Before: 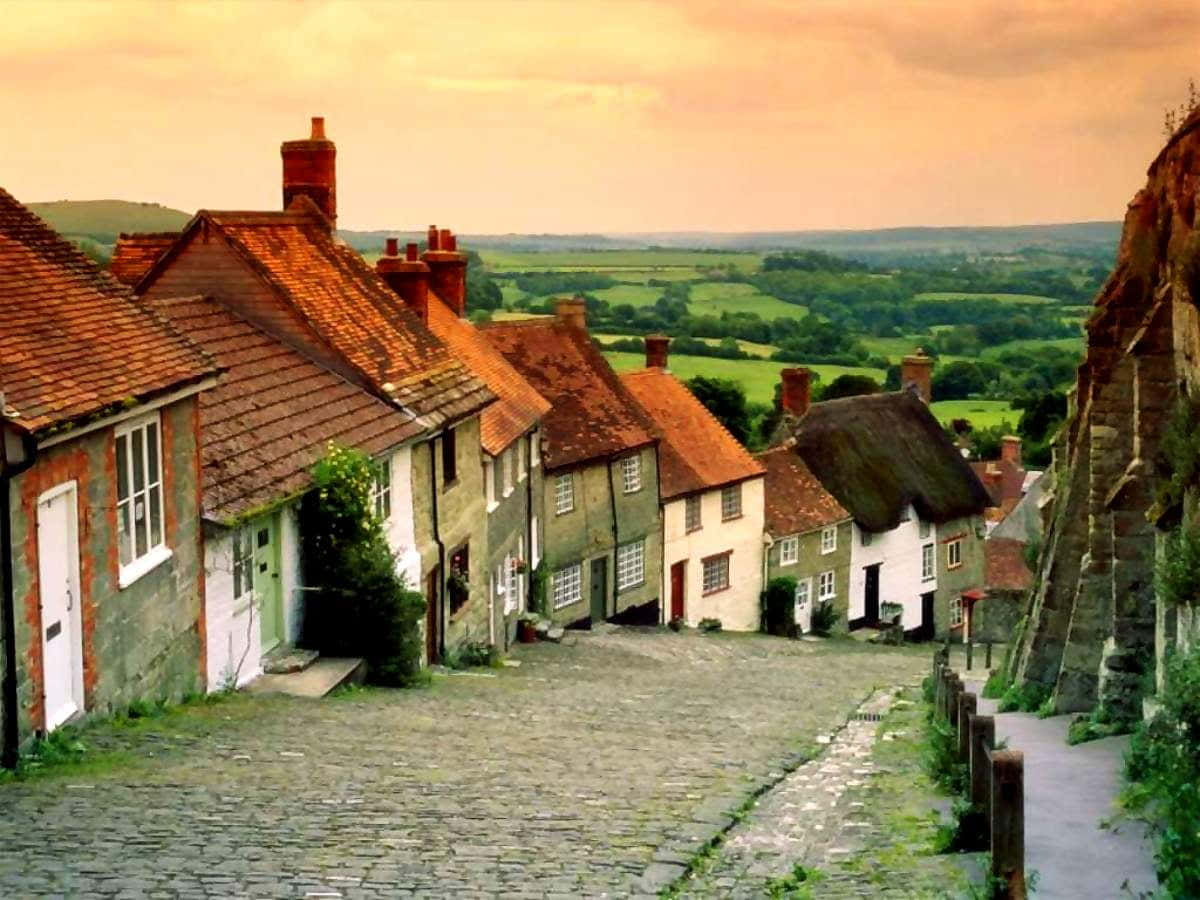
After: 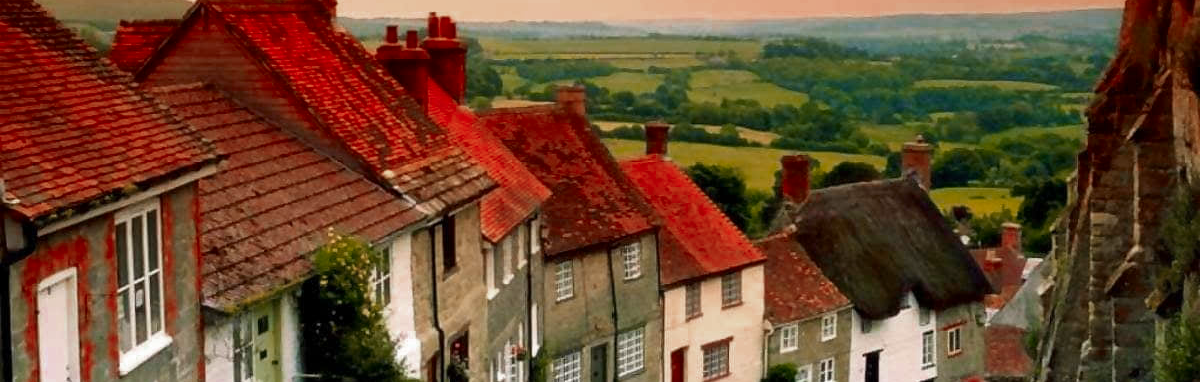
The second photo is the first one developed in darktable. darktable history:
color zones: curves: ch0 [(0, 0.299) (0.25, 0.383) (0.456, 0.352) (0.736, 0.571)]; ch1 [(0, 0.63) (0.151, 0.568) (0.254, 0.416) (0.47, 0.558) (0.732, 0.37) (0.909, 0.492)]; ch2 [(0.004, 0.604) (0.158, 0.443) (0.257, 0.403) (0.761, 0.468)]
crop and rotate: top 23.691%, bottom 33.797%
tone equalizer: smoothing diameter 24.82%, edges refinement/feathering 12.77, preserve details guided filter
